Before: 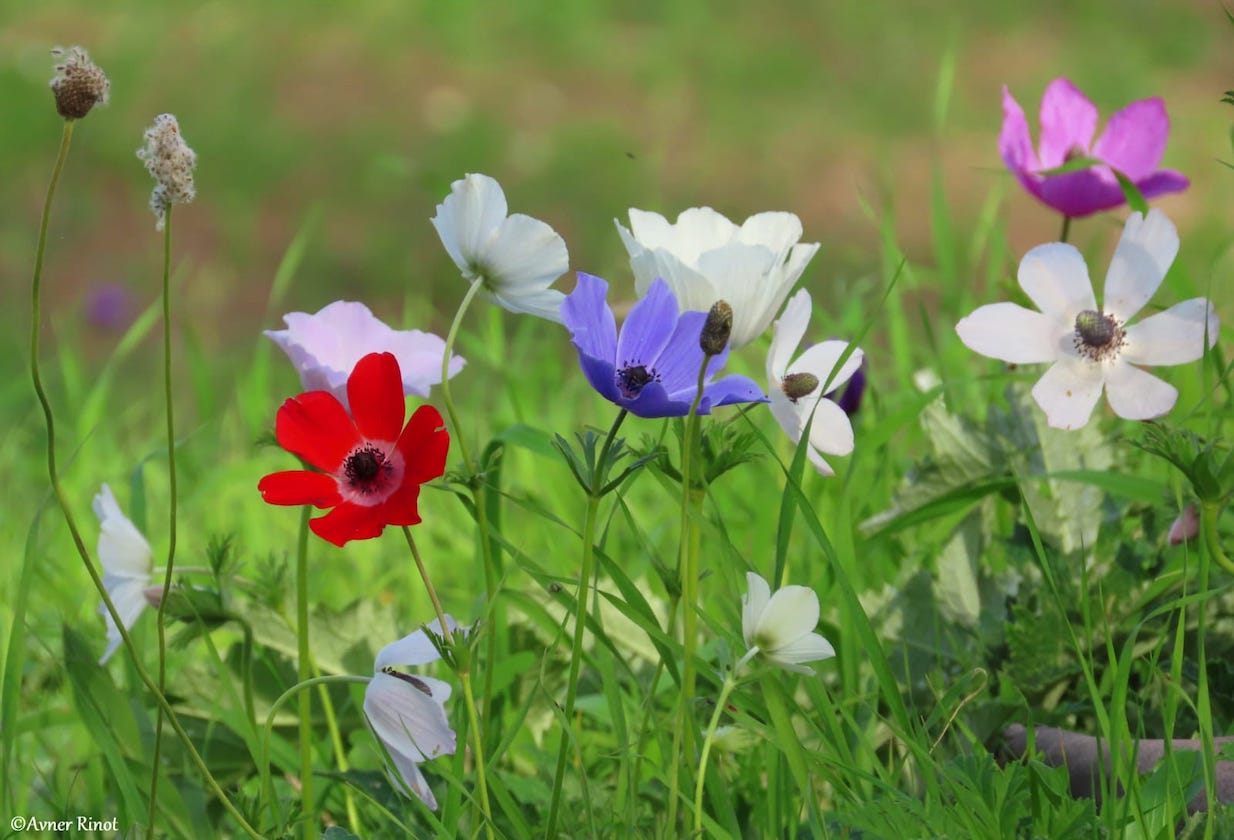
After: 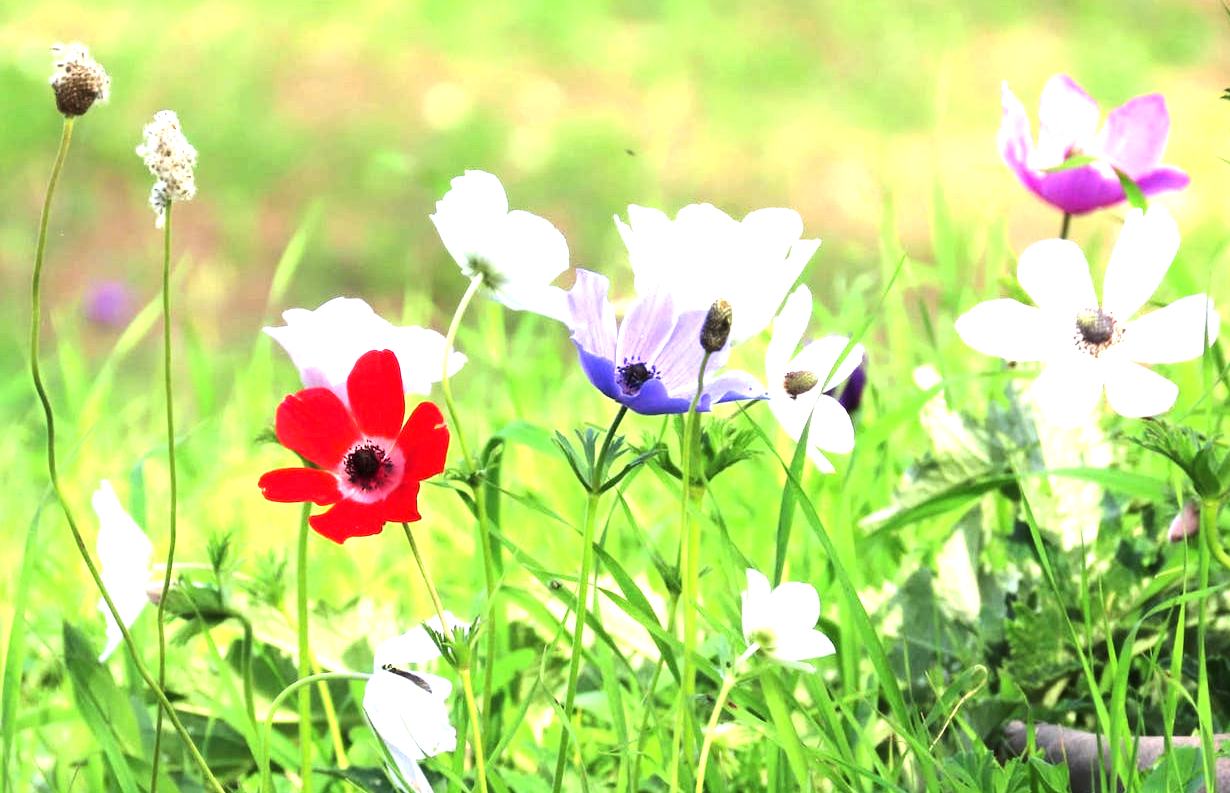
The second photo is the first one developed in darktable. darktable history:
exposure: black level correction 0, exposure 1.1 EV, compensate highlight preservation false
tone equalizer: -8 EV -1.08 EV, -7 EV -1.01 EV, -6 EV -0.867 EV, -5 EV -0.578 EV, -3 EV 0.578 EV, -2 EV 0.867 EV, -1 EV 1.01 EV, +0 EV 1.08 EV, edges refinement/feathering 500, mask exposure compensation -1.57 EV, preserve details no
crop: top 0.448%, right 0.264%, bottom 5.045%
